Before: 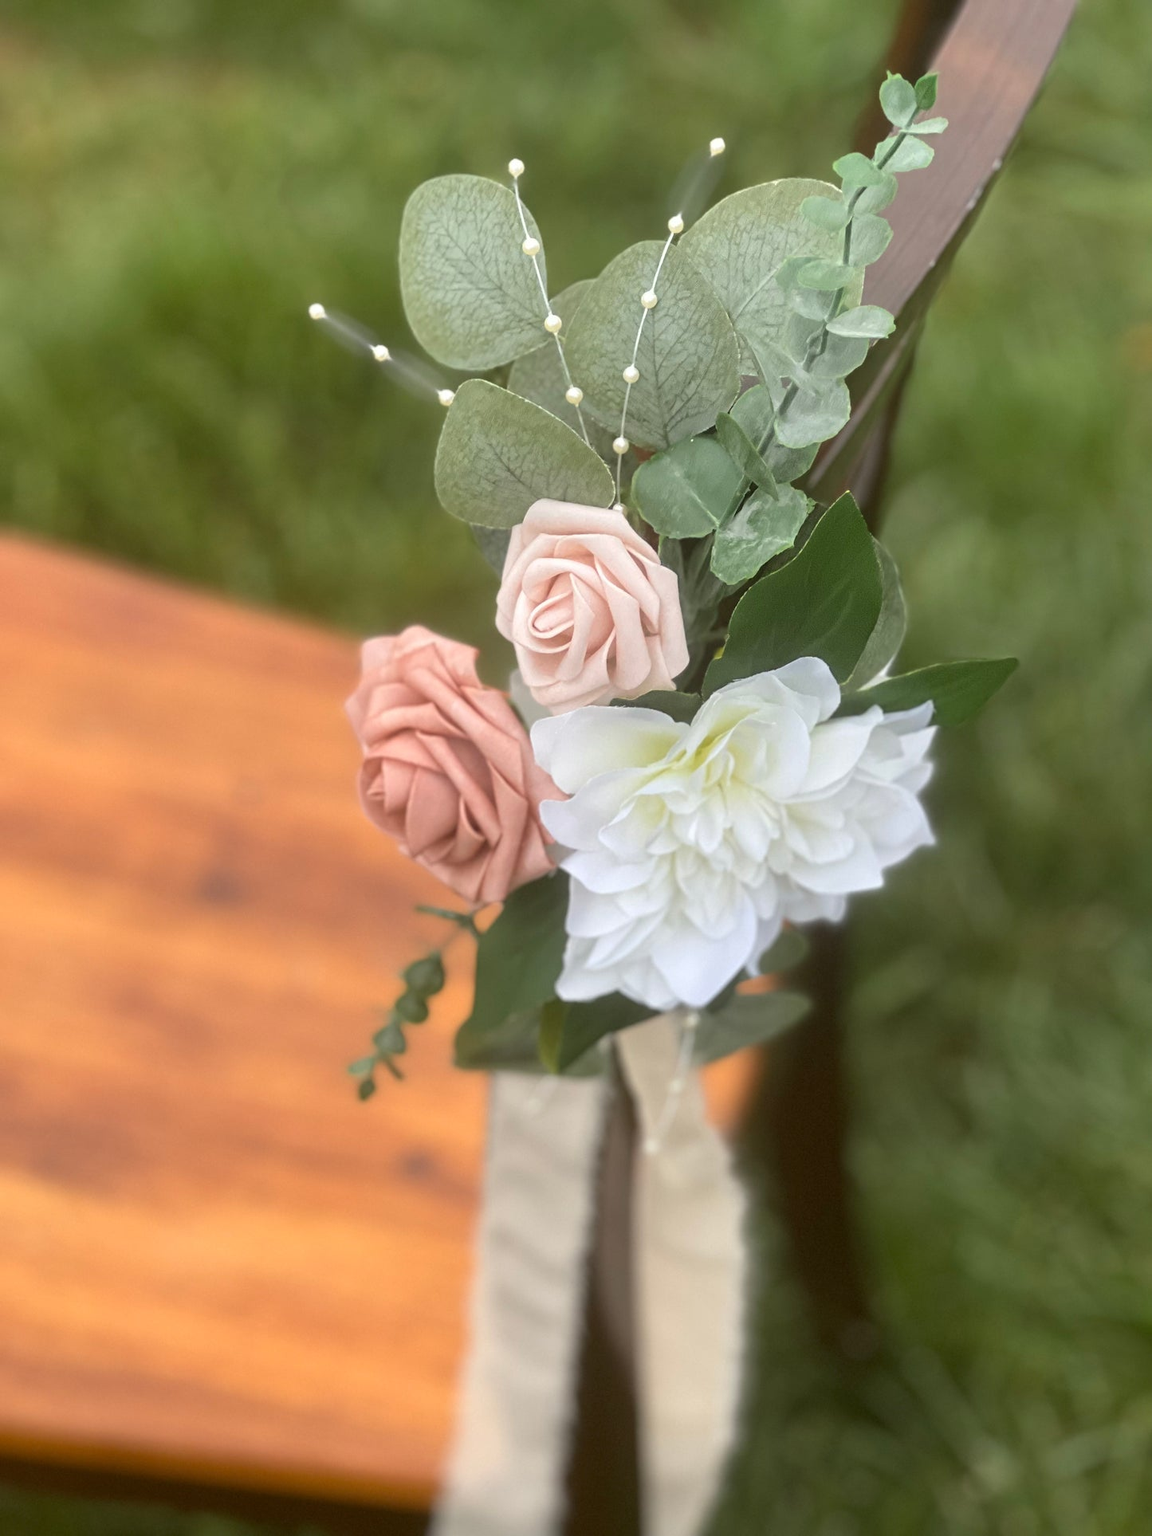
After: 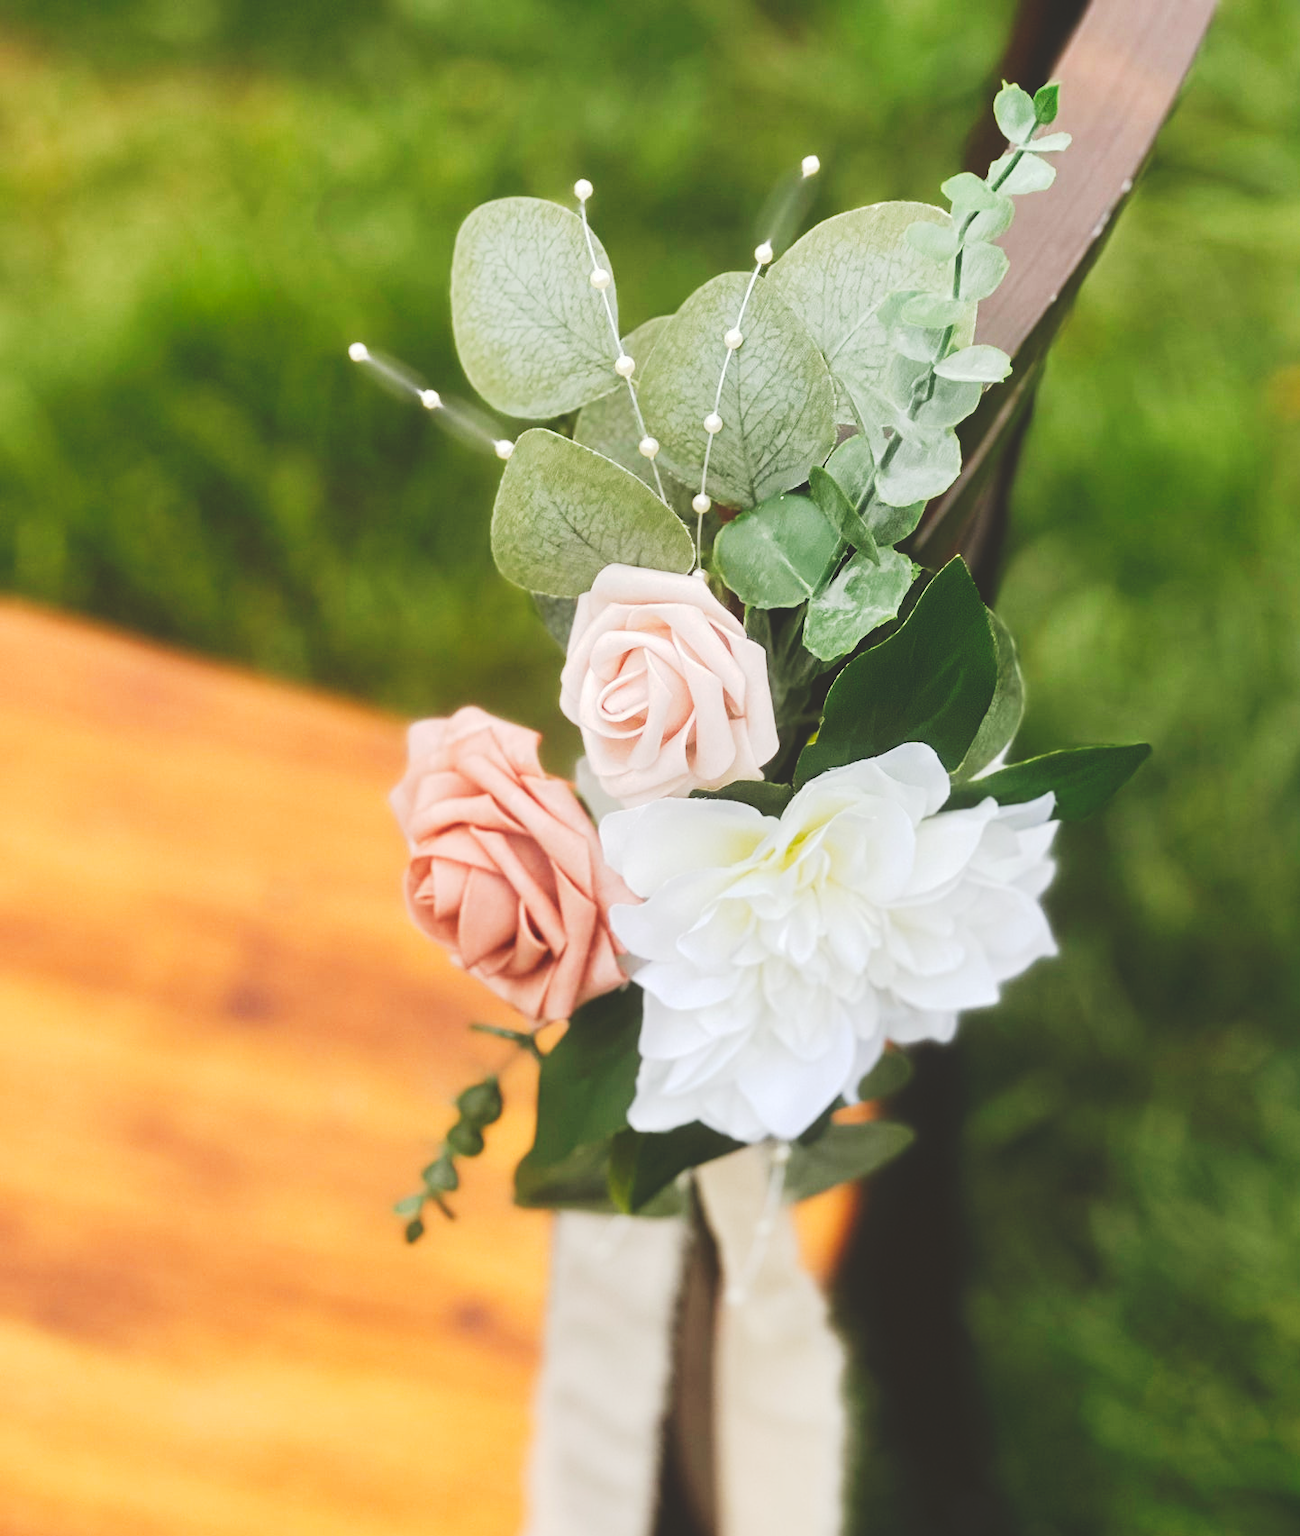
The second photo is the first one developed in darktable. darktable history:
tone curve: curves: ch0 [(0, 0) (0.003, 0.145) (0.011, 0.15) (0.025, 0.15) (0.044, 0.156) (0.069, 0.161) (0.1, 0.169) (0.136, 0.175) (0.177, 0.184) (0.224, 0.196) (0.277, 0.234) (0.335, 0.291) (0.399, 0.391) (0.468, 0.505) (0.543, 0.633) (0.623, 0.742) (0.709, 0.826) (0.801, 0.882) (0.898, 0.93) (1, 1)], preserve colors none
crop and rotate: top 0%, bottom 11.49%
